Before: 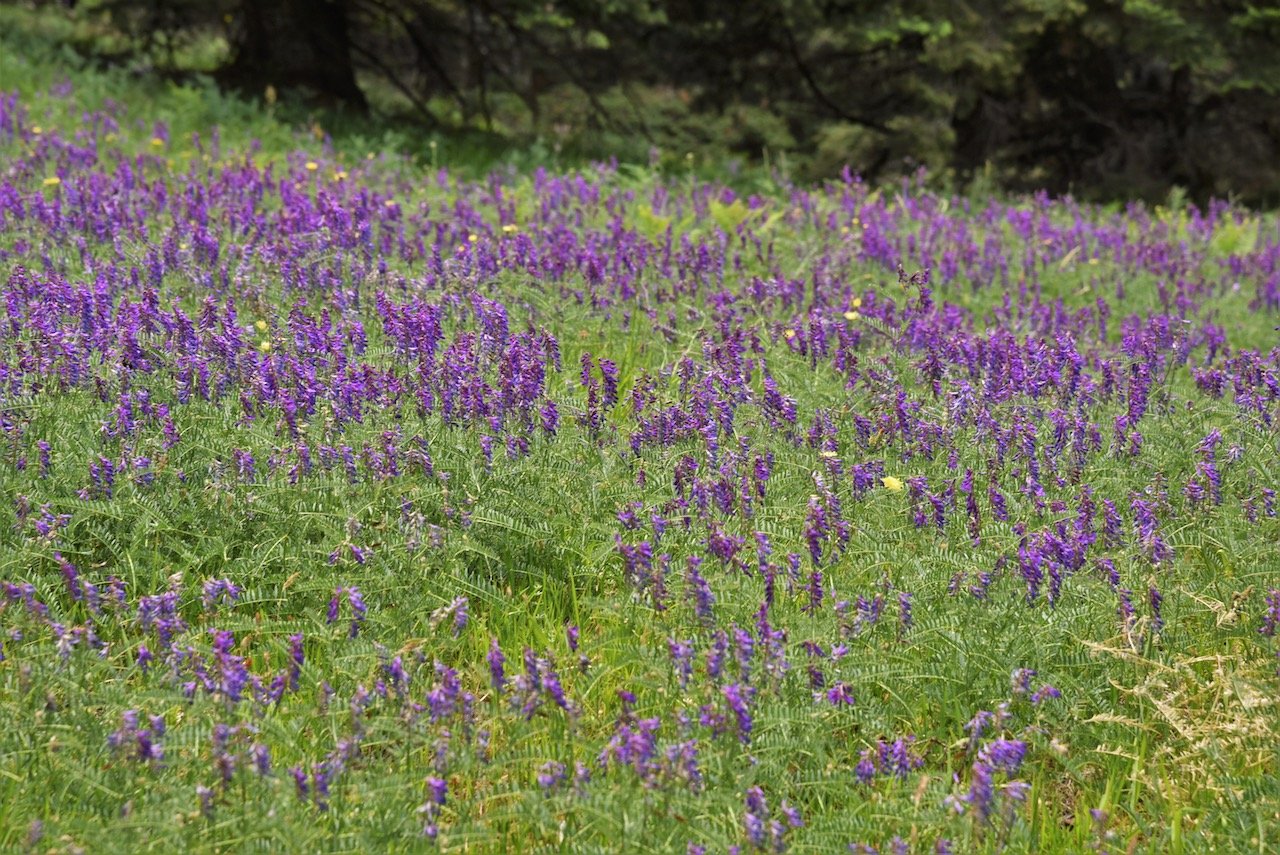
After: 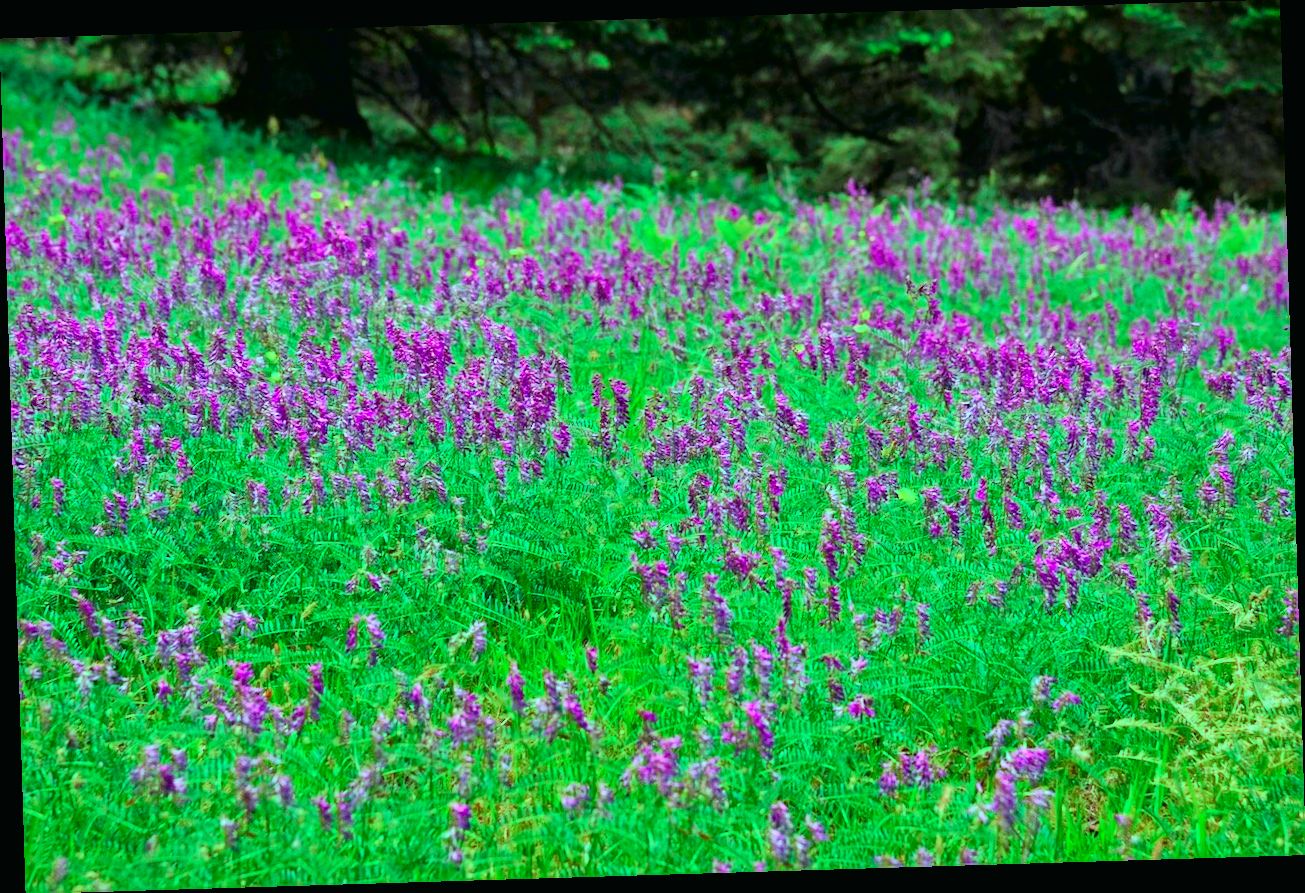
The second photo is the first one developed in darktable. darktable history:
color contrast: green-magenta contrast 1.73, blue-yellow contrast 1.15
rotate and perspective: rotation -1.75°, automatic cropping off
color balance: mode lift, gamma, gain (sRGB), lift [0.997, 0.979, 1.021, 1.011], gamma [1, 1.084, 0.916, 0.998], gain [1, 0.87, 1.13, 1.101], contrast 4.55%, contrast fulcrum 38.24%, output saturation 104.09%
tone curve: curves: ch0 [(0, 0.013) (0.054, 0.018) (0.205, 0.191) (0.289, 0.292) (0.39, 0.424) (0.493, 0.551) (0.666, 0.743) (0.795, 0.841) (1, 0.998)]; ch1 [(0, 0) (0.385, 0.343) (0.439, 0.415) (0.494, 0.495) (0.501, 0.501) (0.51, 0.509) (0.548, 0.554) (0.586, 0.601) (0.66, 0.687) (0.783, 0.804) (1, 1)]; ch2 [(0, 0) (0.304, 0.31) (0.403, 0.399) (0.441, 0.428) (0.47, 0.469) (0.498, 0.496) (0.524, 0.538) (0.566, 0.579) (0.633, 0.665) (0.7, 0.711) (1, 1)], color space Lab, independent channels, preserve colors none
